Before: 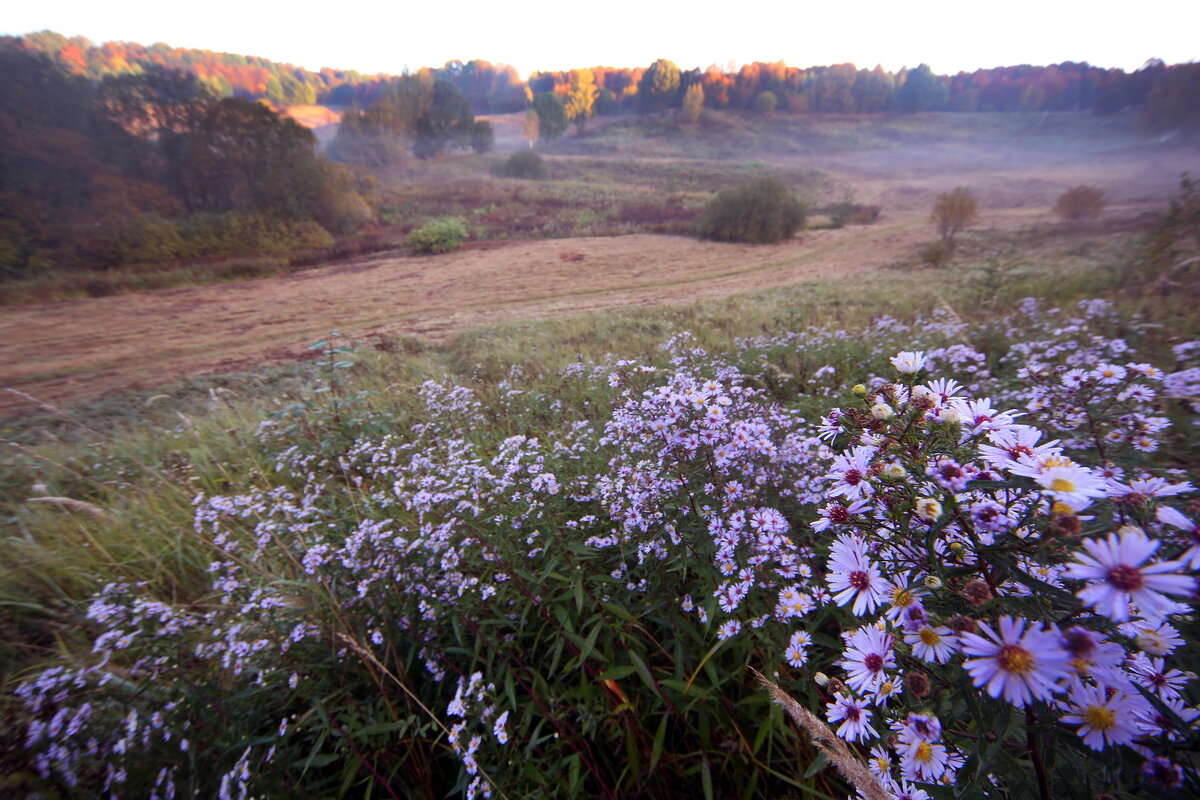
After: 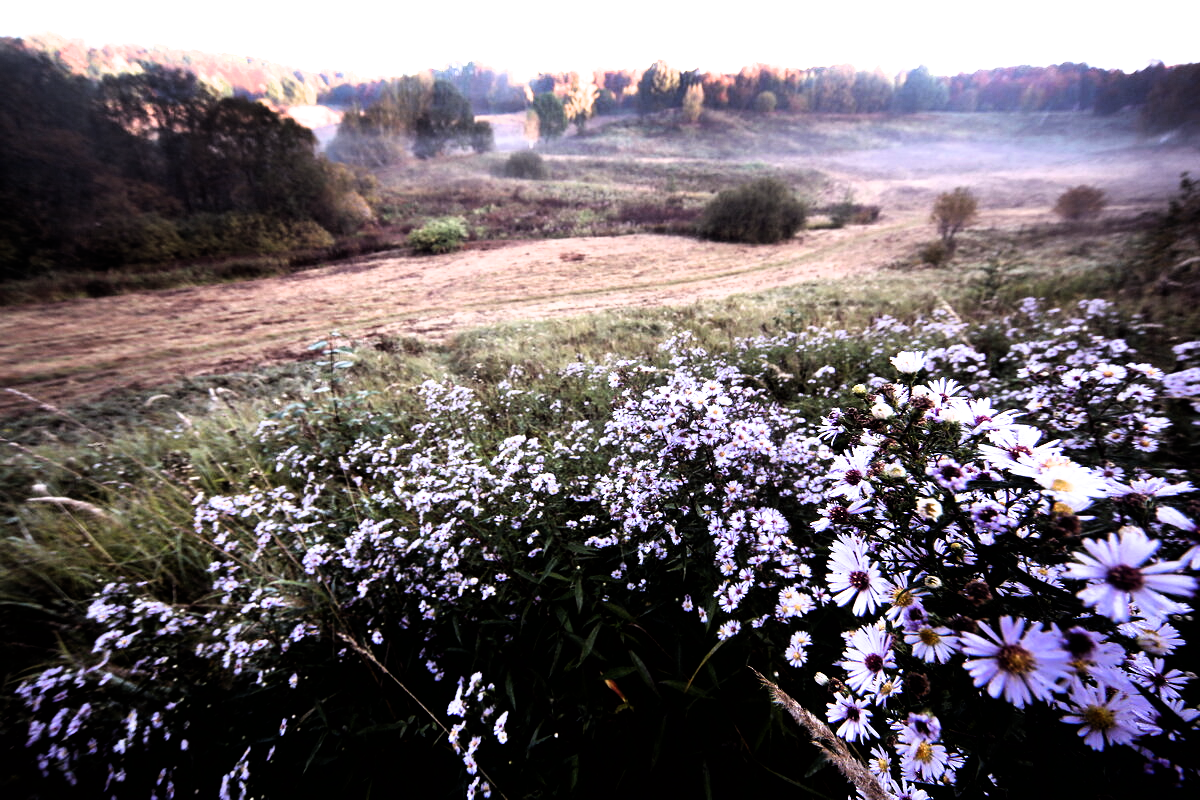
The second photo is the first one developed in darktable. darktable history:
filmic rgb: black relative exposure -8.22 EV, white relative exposure 2.23 EV, hardness 7.1, latitude 85.68%, contrast 1.686, highlights saturation mix -3.67%, shadows ↔ highlights balance -2.07%
tone equalizer: -8 EV -0.723 EV, -7 EV -0.677 EV, -6 EV -0.562 EV, -5 EV -0.366 EV, -3 EV 0.372 EV, -2 EV 0.6 EV, -1 EV 0.695 EV, +0 EV 0.732 EV, edges refinement/feathering 500, mask exposure compensation -1.57 EV, preserve details no
